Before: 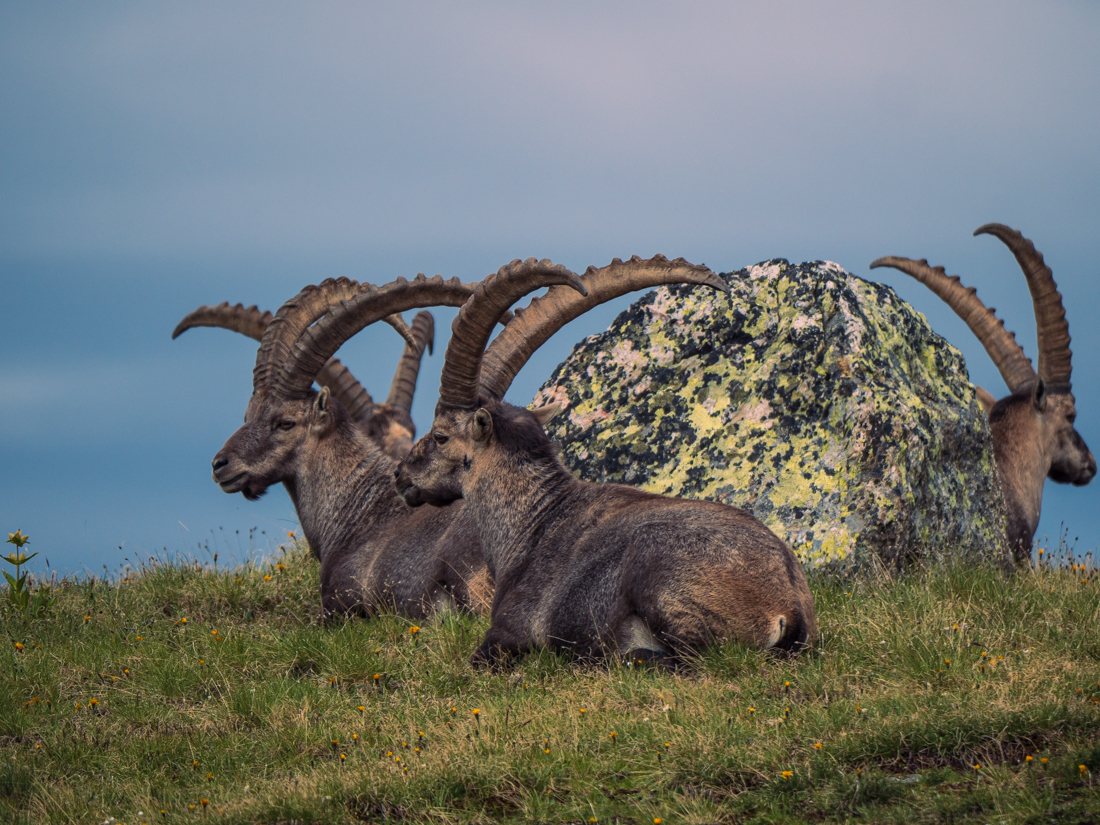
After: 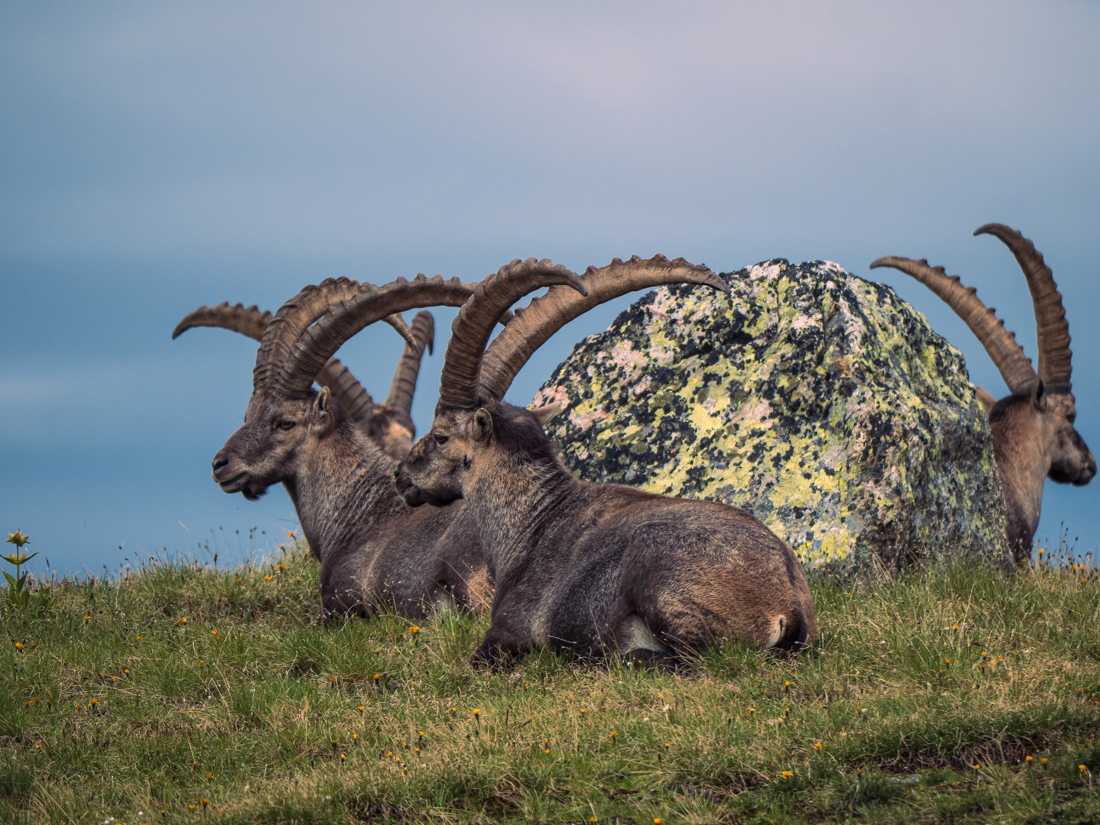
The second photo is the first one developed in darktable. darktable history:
shadows and highlights: radius 47.15, white point adjustment 6.55, compress 79.47%, soften with gaussian
